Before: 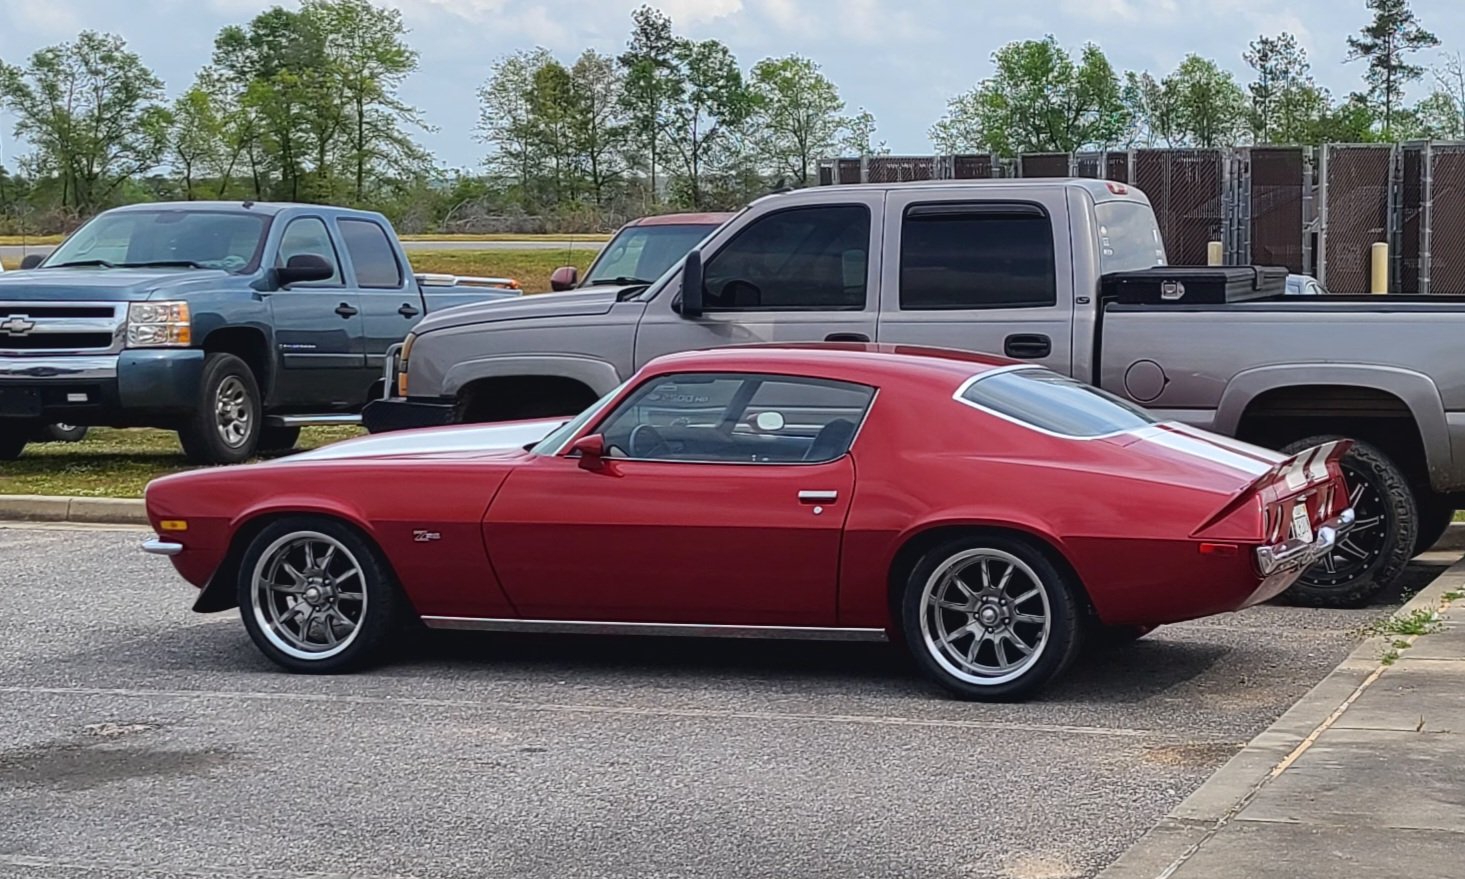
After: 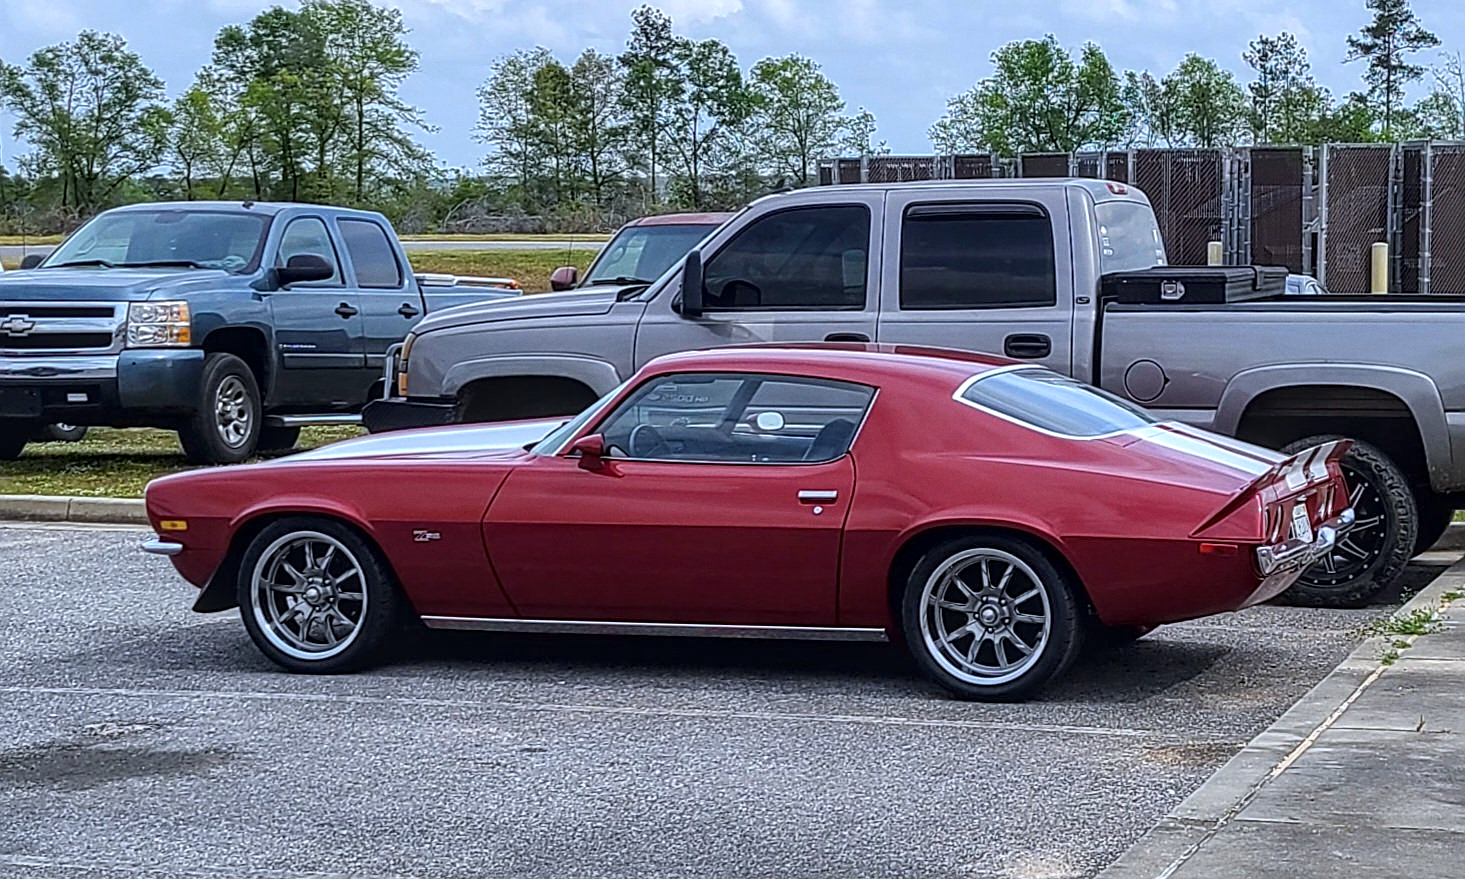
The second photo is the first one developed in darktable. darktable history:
grain: coarseness 0.09 ISO, strength 10%
sharpen: on, module defaults
white balance: red 0.931, blue 1.11
local contrast: highlights 61%, detail 143%, midtone range 0.428
